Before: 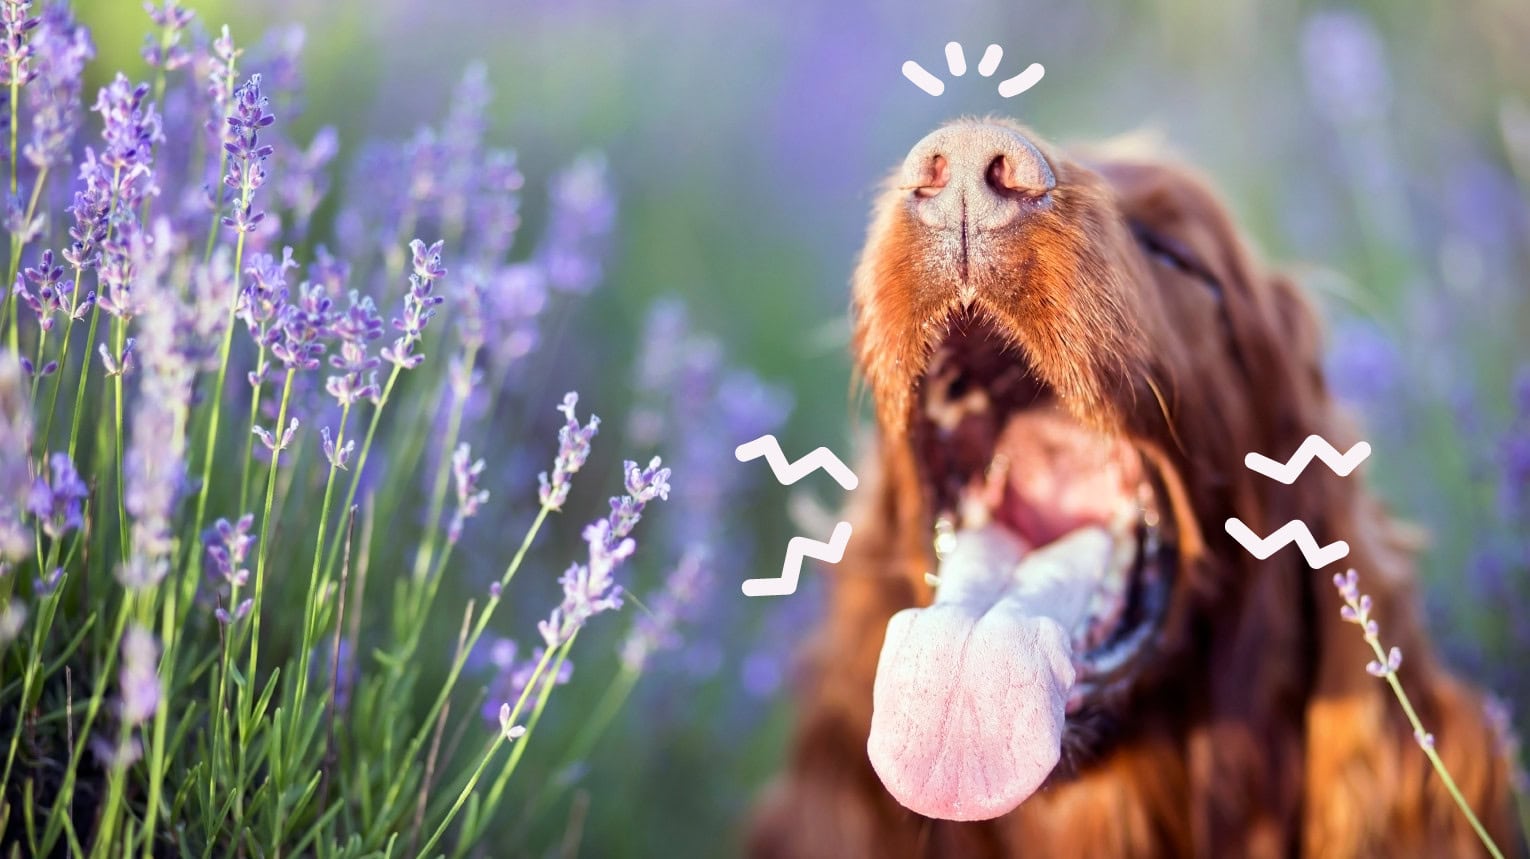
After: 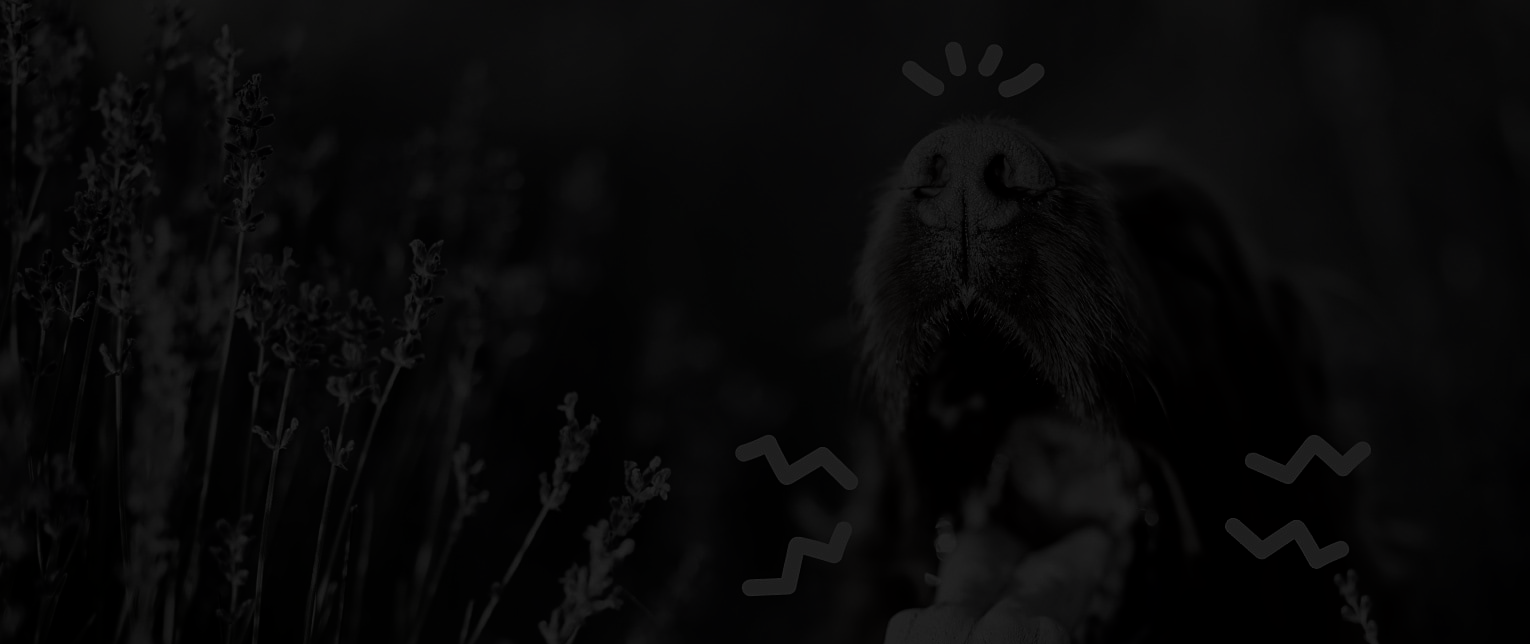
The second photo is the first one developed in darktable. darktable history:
sharpen: radius 1.291, amount 0.298, threshold 0.024
color calibration: output R [1.063, -0.012, -0.003, 0], output B [-0.079, 0.047, 1, 0], illuminant custom, x 0.363, y 0.384, temperature 4524.18 K
contrast brightness saturation: contrast 0.018, brightness -0.991, saturation -0.989
exposure: exposure -2.381 EV, compensate highlight preservation false
crop: bottom 24.979%
